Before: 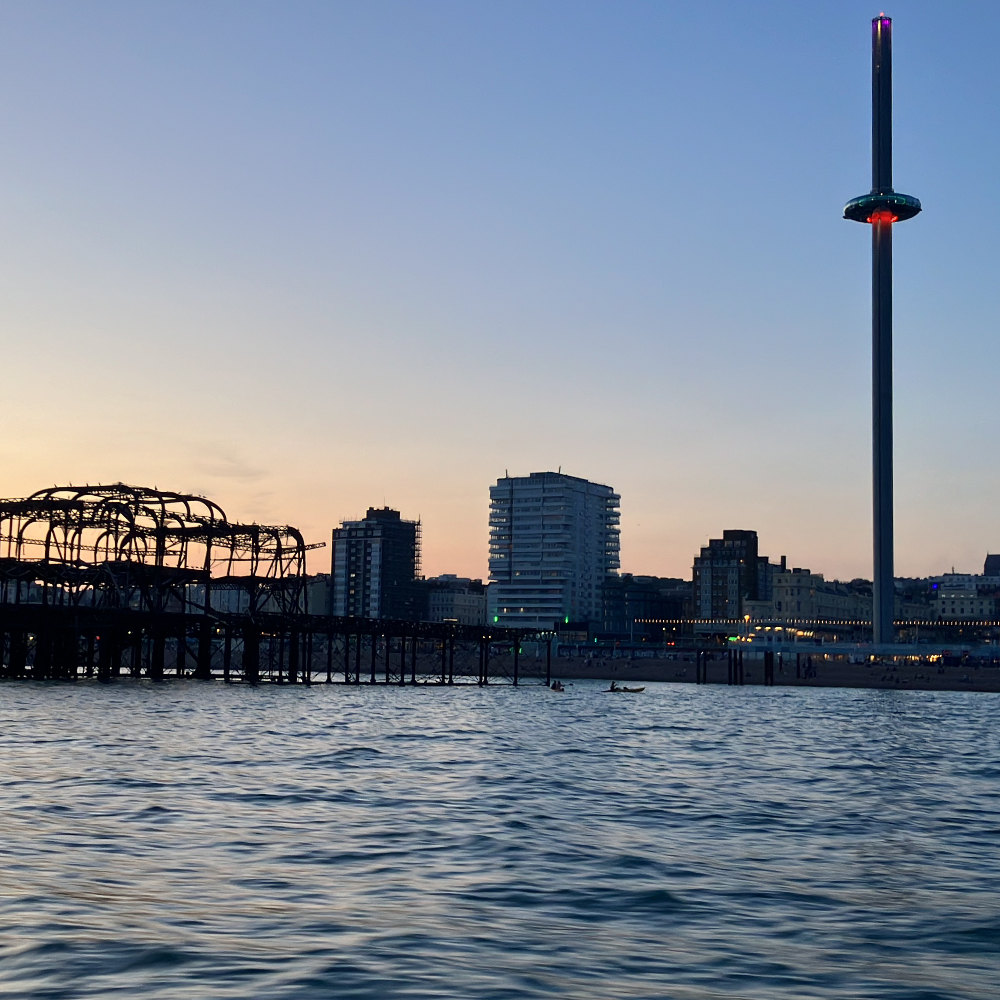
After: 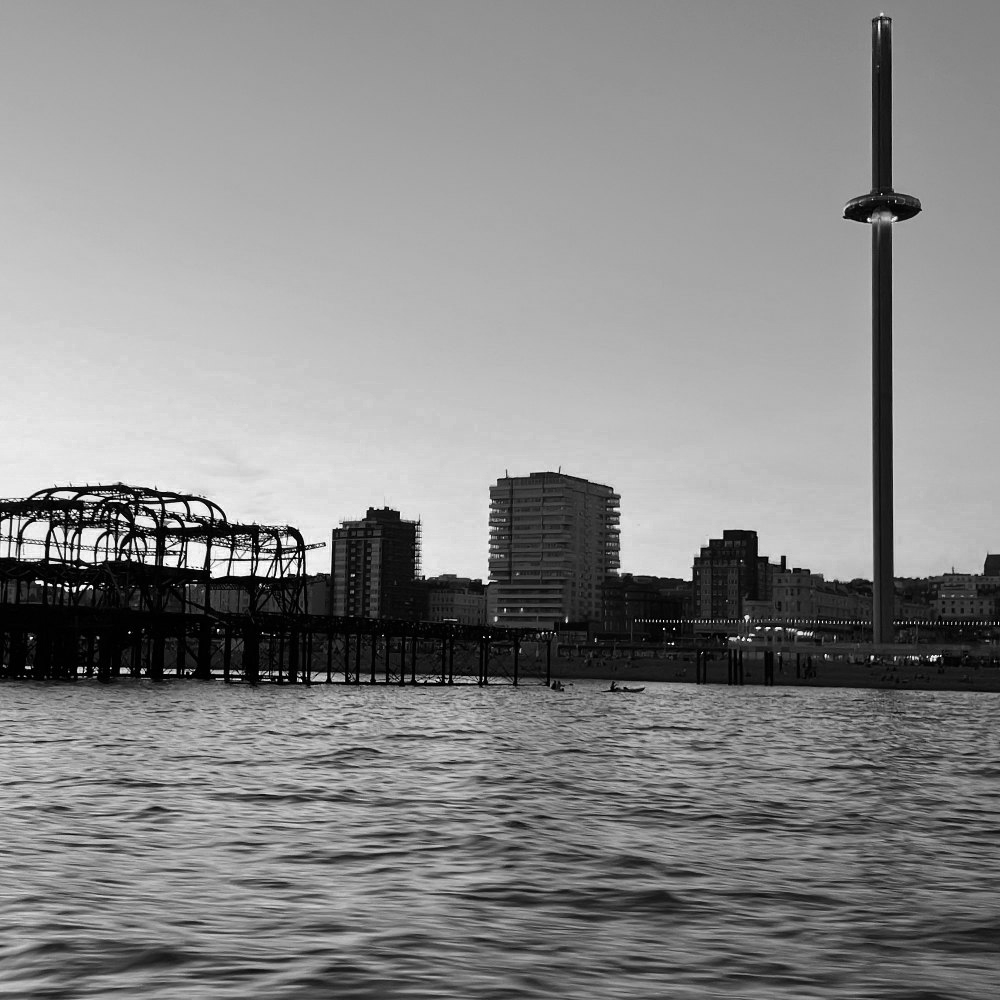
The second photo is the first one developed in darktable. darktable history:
color zones: curves: ch0 [(0.004, 0.588) (0.116, 0.636) (0.259, 0.476) (0.423, 0.464) (0.75, 0.5)]; ch1 [(0, 0) (0.143, 0) (0.286, 0) (0.429, 0) (0.571, 0) (0.714, 0) (0.857, 0)], mix 27.91%
